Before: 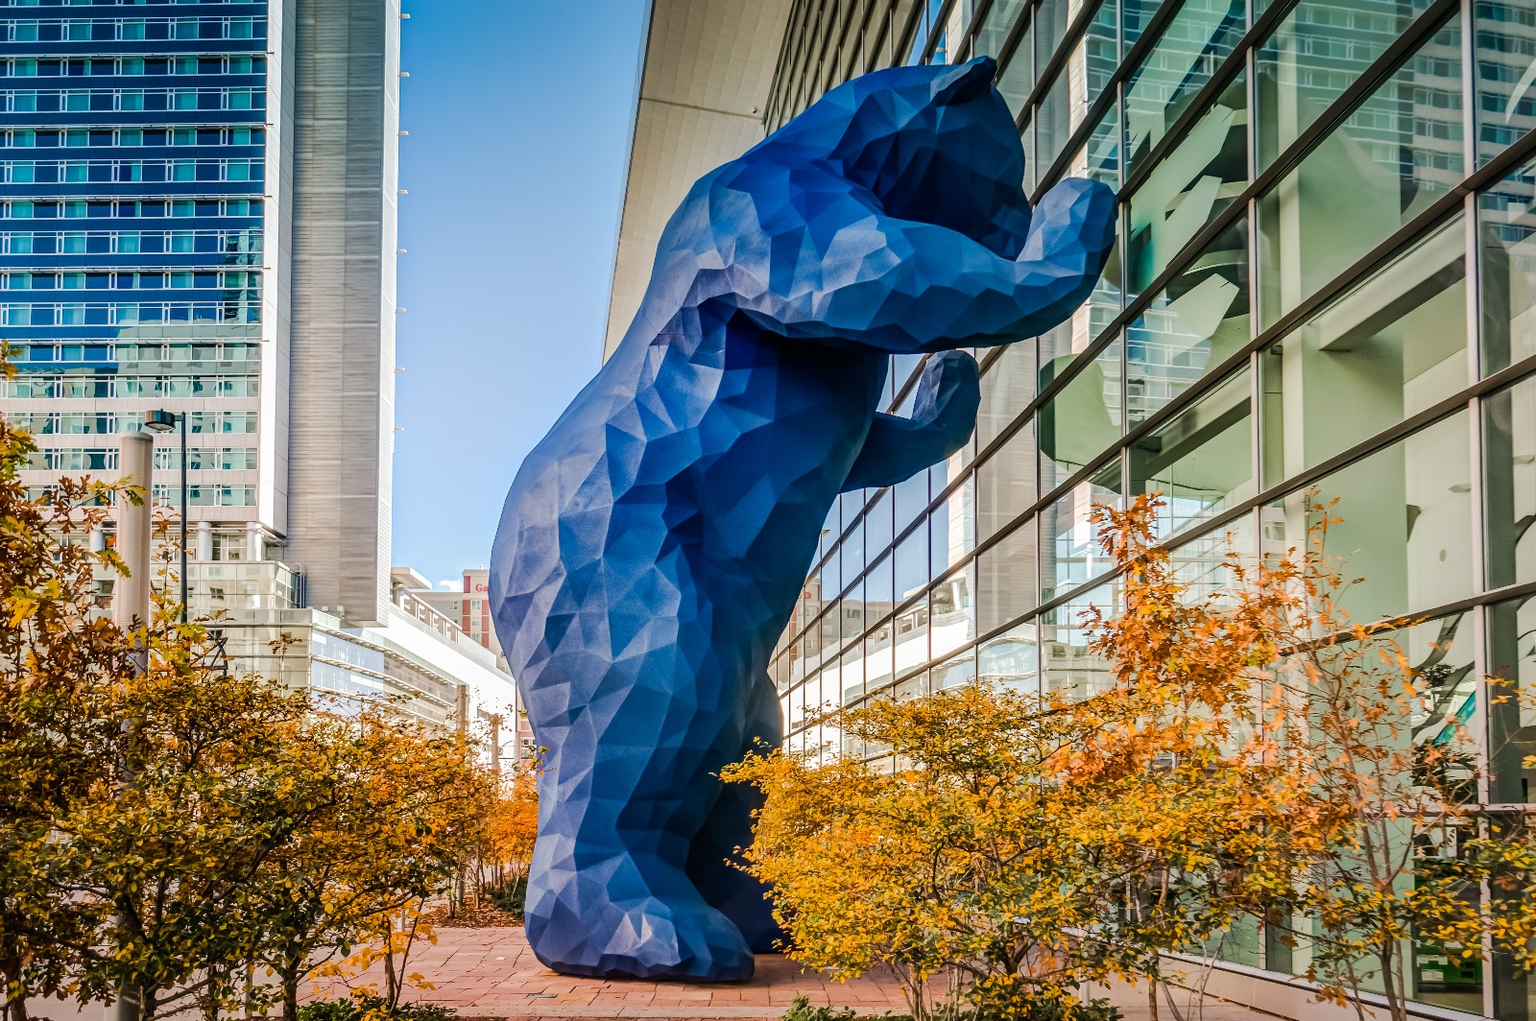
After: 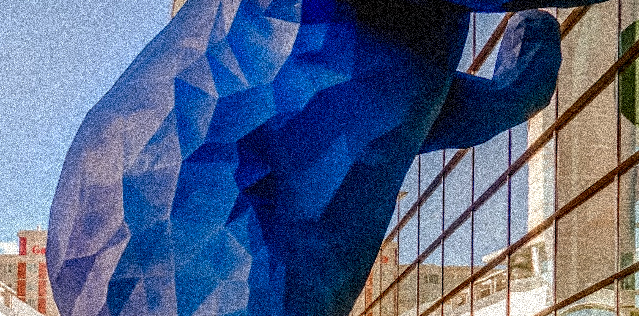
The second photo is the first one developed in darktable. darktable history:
white balance: red 1.009, blue 0.985
crop: left 31.751%, top 32.172%, right 27.8%, bottom 35.83%
rotate and perspective: rotation 0.679°, lens shift (horizontal) 0.136, crop left 0.009, crop right 0.991, crop top 0.078, crop bottom 0.95
shadows and highlights: on, module defaults
contrast brightness saturation: contrast 0.12, brightness -0.12, saturation 0.2
rgb levels: mode RGB, independent channels, levels [[0, 0.5, 1], [0, 0.521, 1], [0, 0.536, 1]]
grain: coarseness 3.75 ISO, strength 100%, mid-tones bias 0%
